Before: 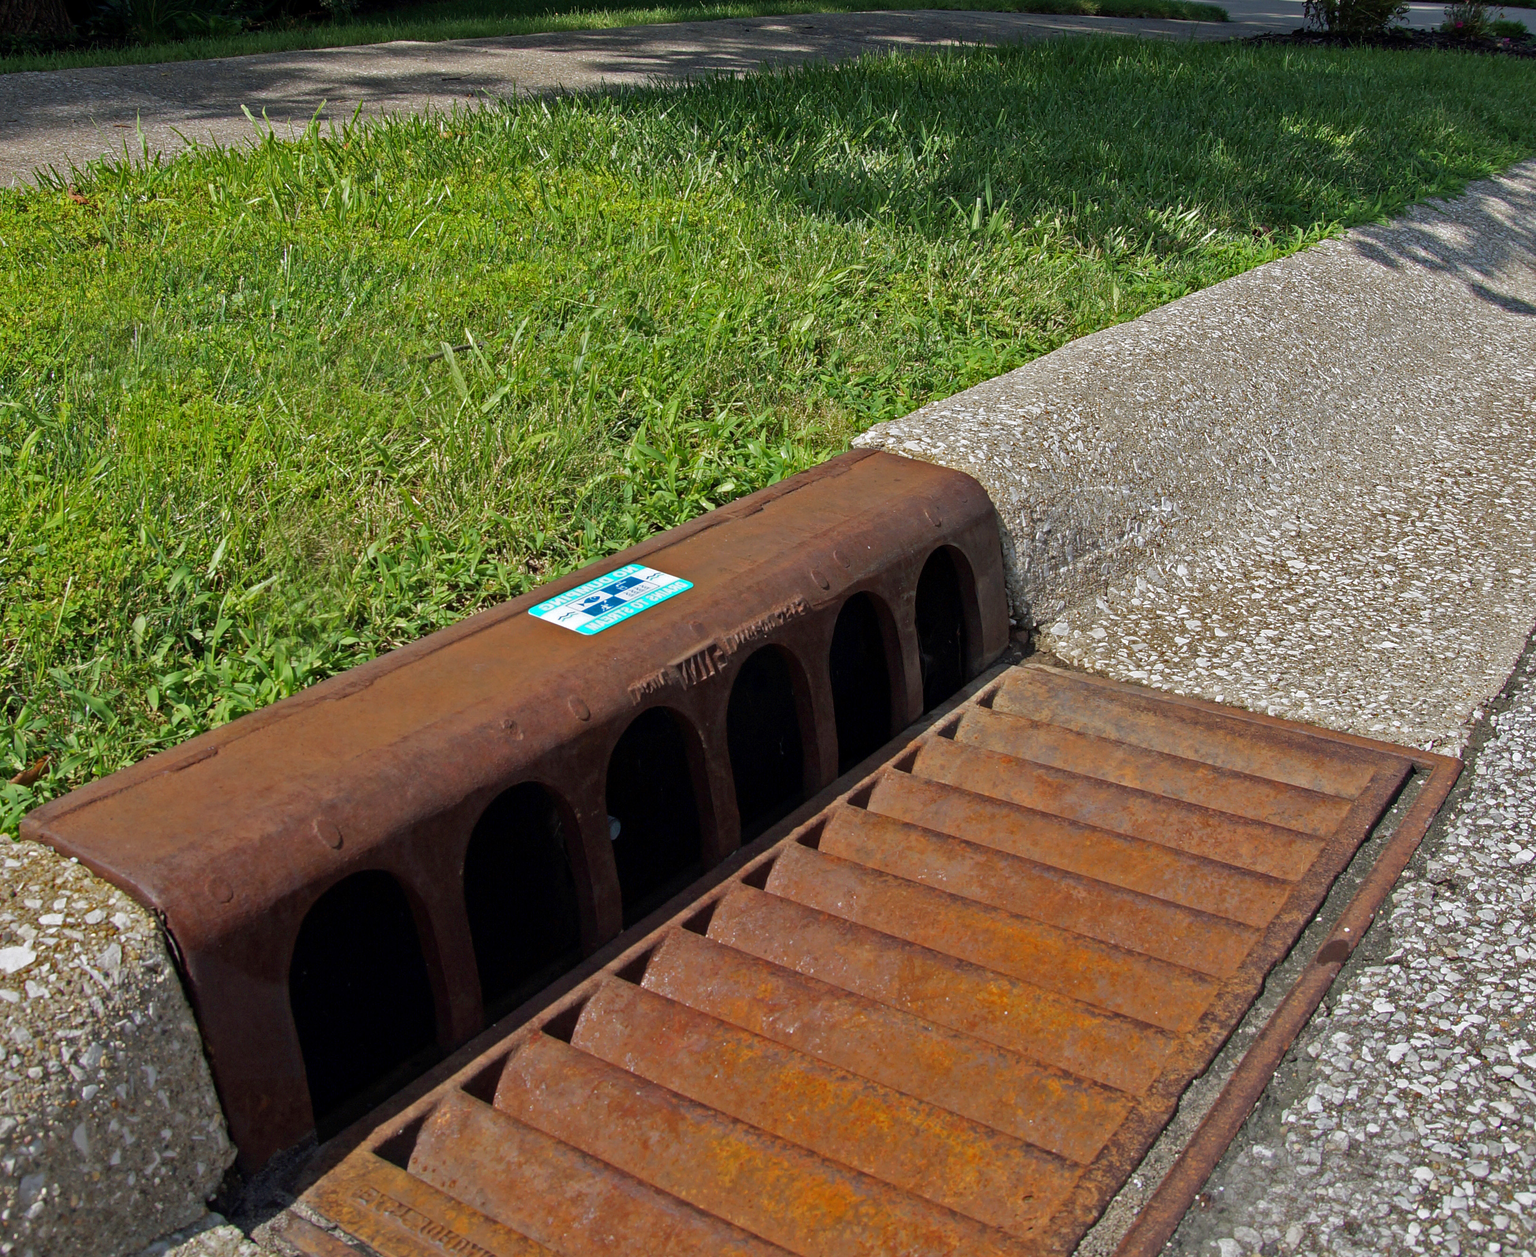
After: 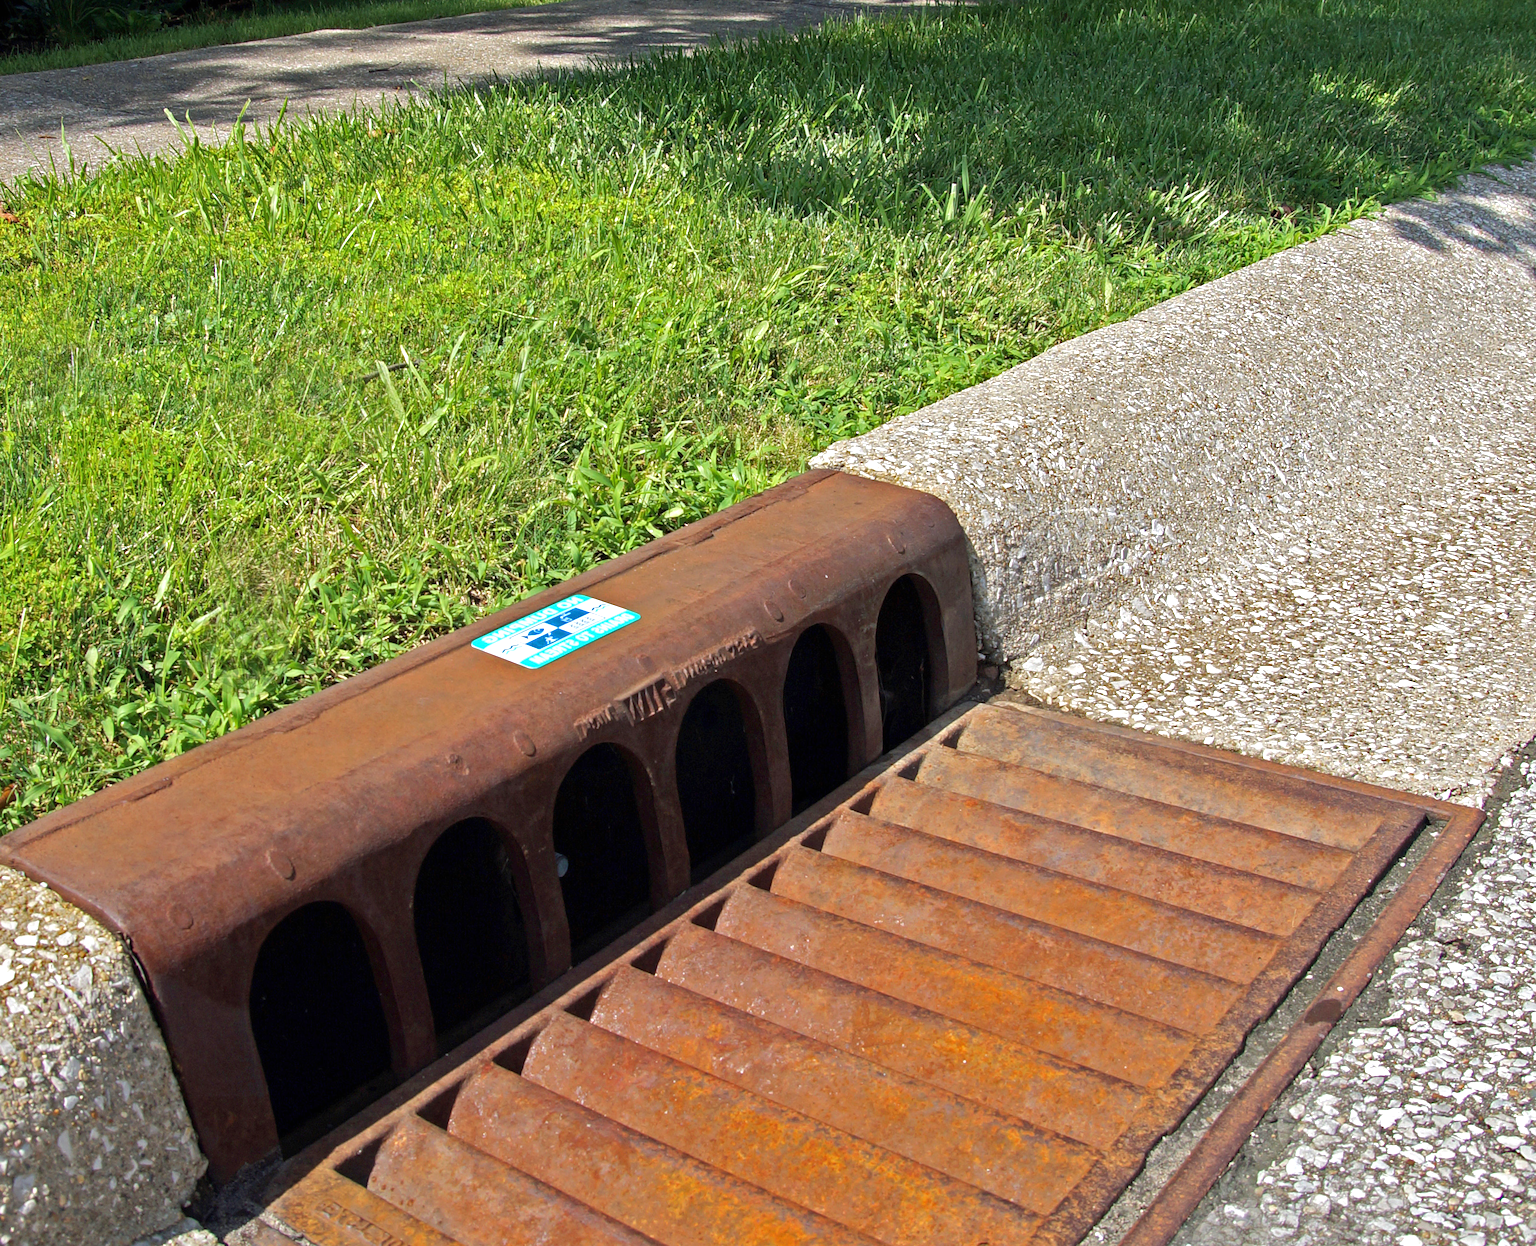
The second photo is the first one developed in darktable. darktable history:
exposure: black level correction 0, exposure 0.7 EV, compensate highlight preservation false
rotate and perspective: rotation 0.062°, lens shift (vertical) 0.115, lens shift (horizontal) -0.133, crop left 0.047, crop right 0.94, crop top 0.061, crop bottom 0.94
